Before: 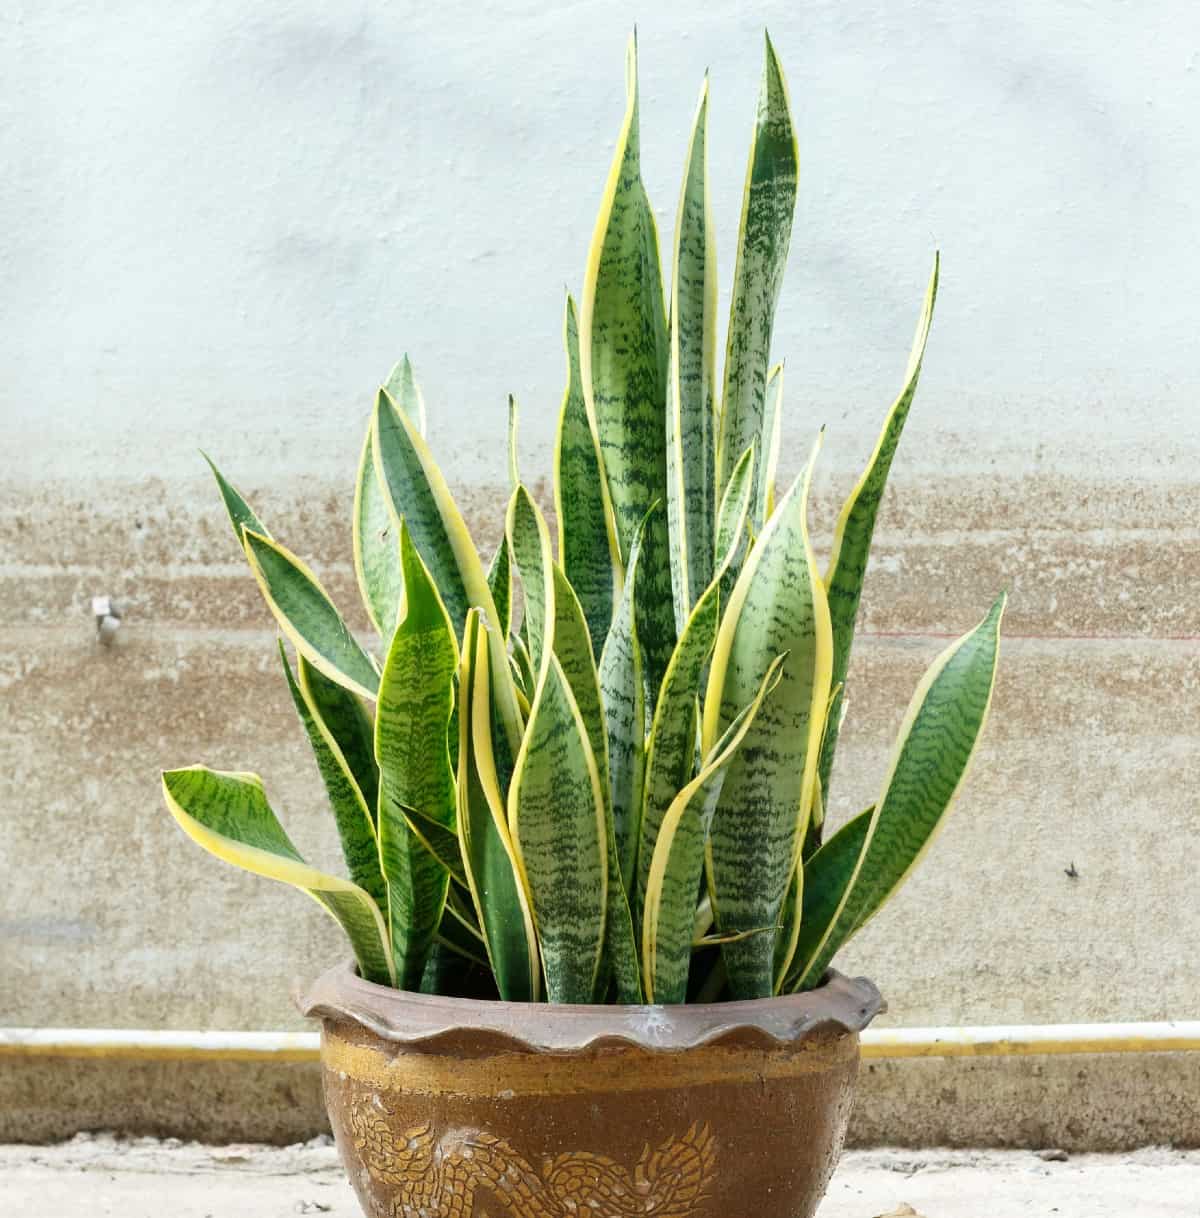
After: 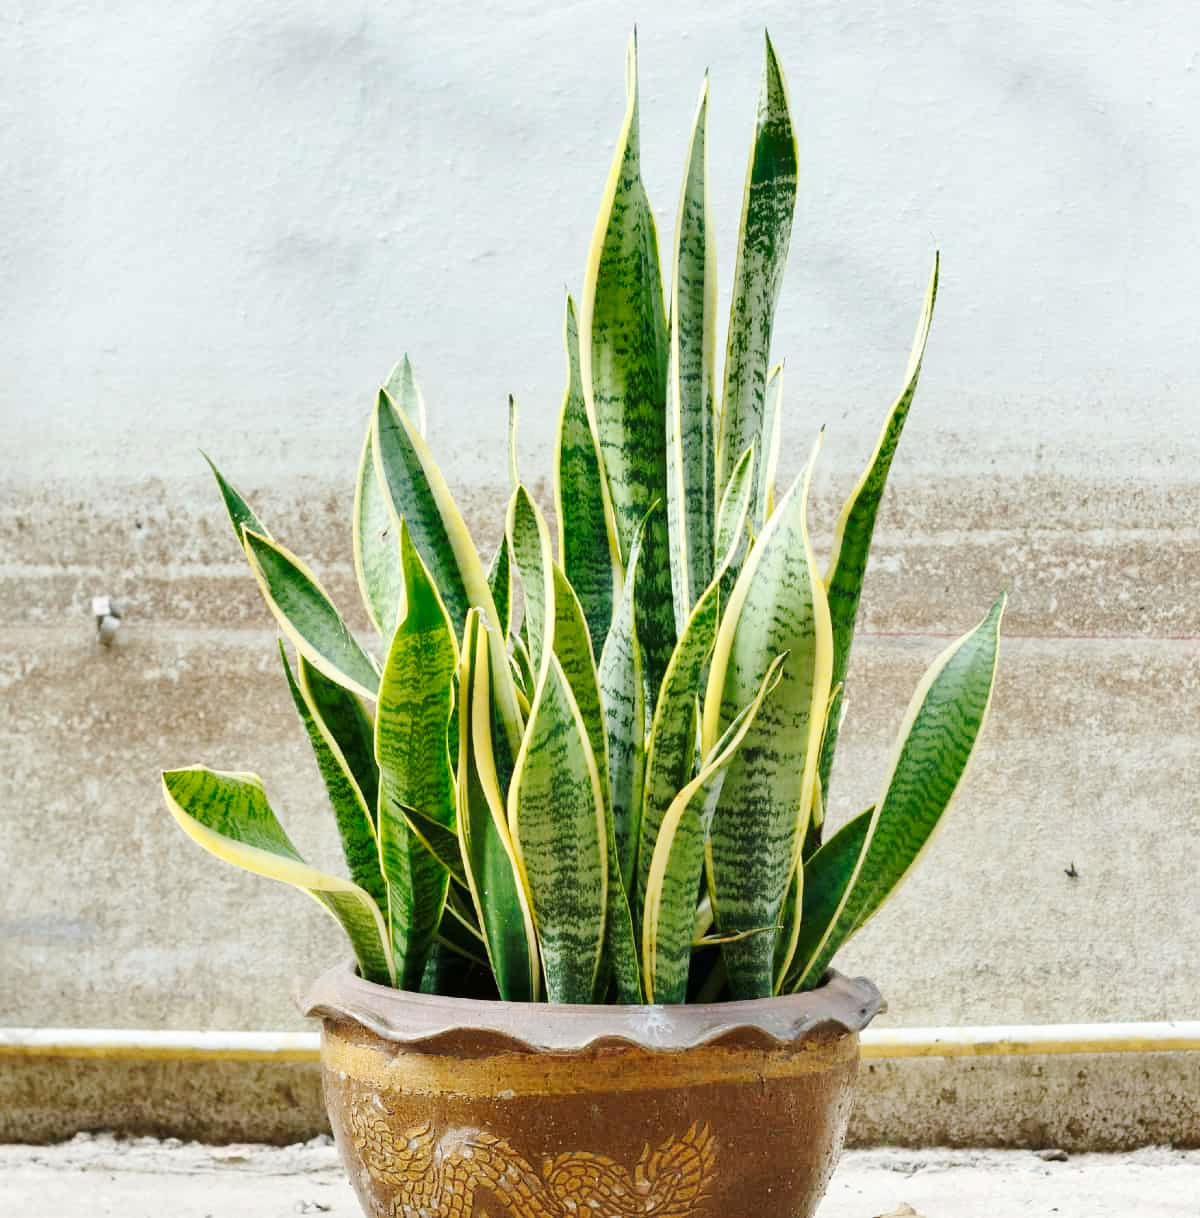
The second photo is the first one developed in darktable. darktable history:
tone curve: curves: ch0 [(0, 0) (0.239, 0.248) (0.508, 0.606) (0.828, 0.878) (1, 1)]; ch1 [(0, 0) (0.401, 0.42) (0.442, 0.47) (0.492, 0.498) (0.511, 0.516) (0.555, 0.586) (0.681, 0.739) (1, 1)]; ch2 [(0, 0) (0.411, 0.433) (0.5, 0.504) (0.545, 0.574) (1, 1)], preserve colors none
shadows and highlights: shadows 47.89, highlights -42.52, soften with gaussian
tone equalizer: on, module defaults
